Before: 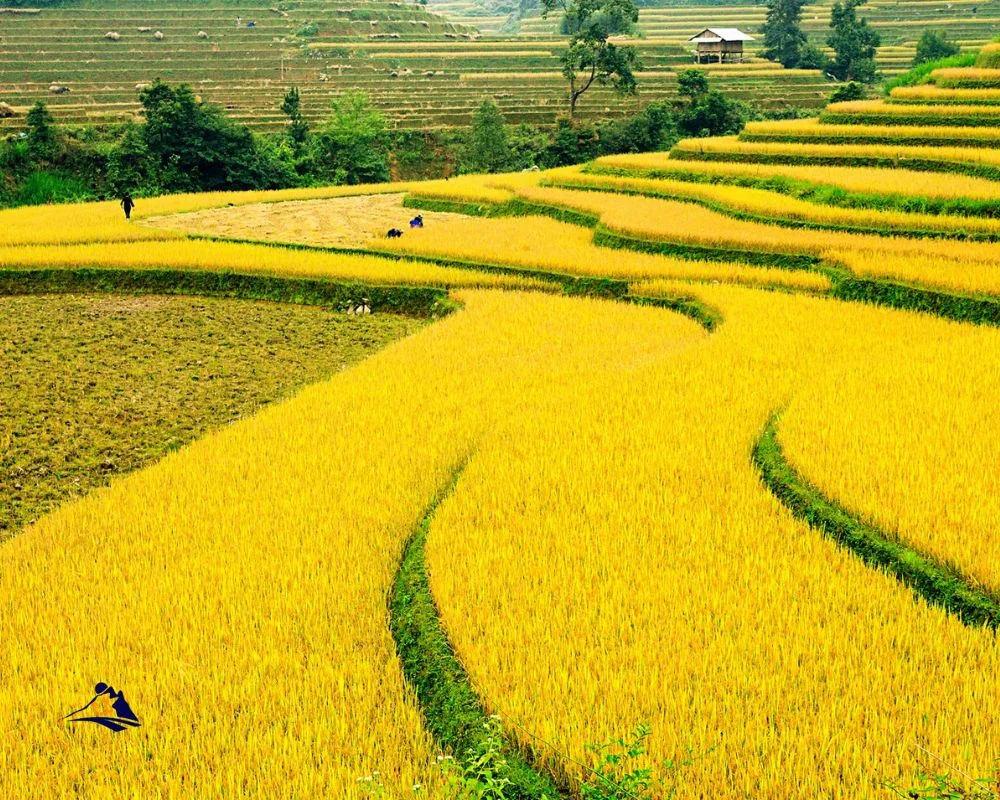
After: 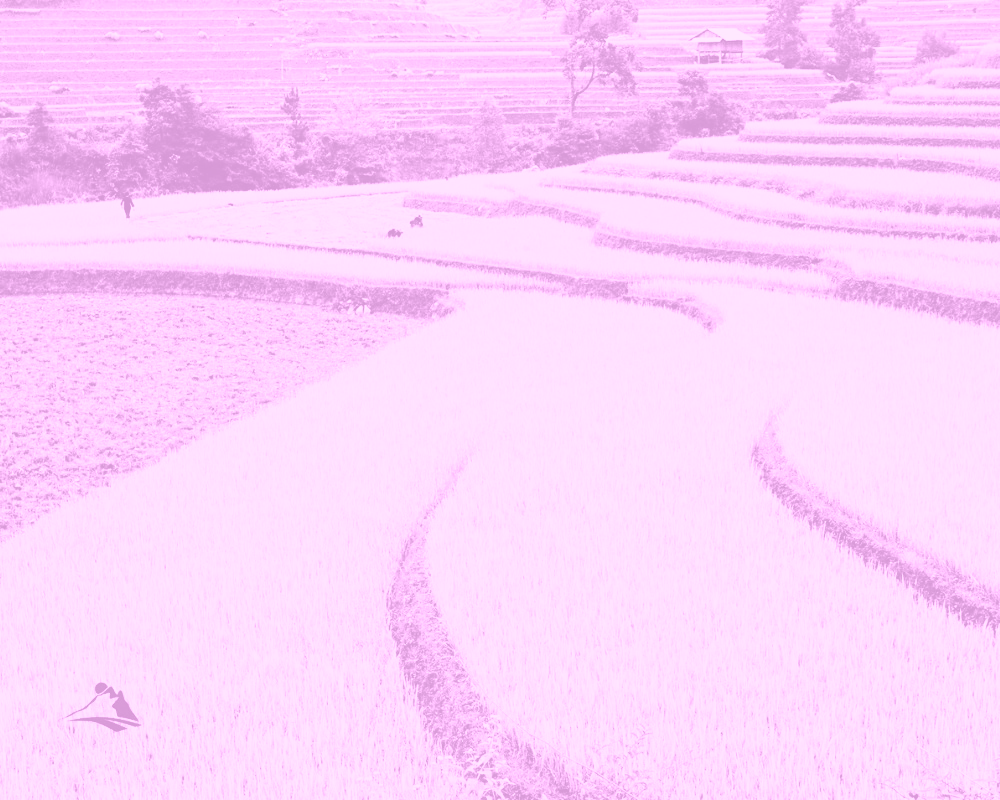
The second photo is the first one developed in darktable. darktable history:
colorize: hue 331.2°, saturation 69%, source mix 30.28%, lightness 69.02%, version 1
contrast brightness saturation: contrast 0.2, brightness 0.16, saturation 0.22
color balance: lift [1.016, 0.983, 1, 1.017], gamma [0.958, 1, 1, 1], gain [0.981, 1.007, 0.993, 1.002], input saturation 118.26%, contrast 13.43%, contrast fulcrum 21.62%, output saturation 82.76%
